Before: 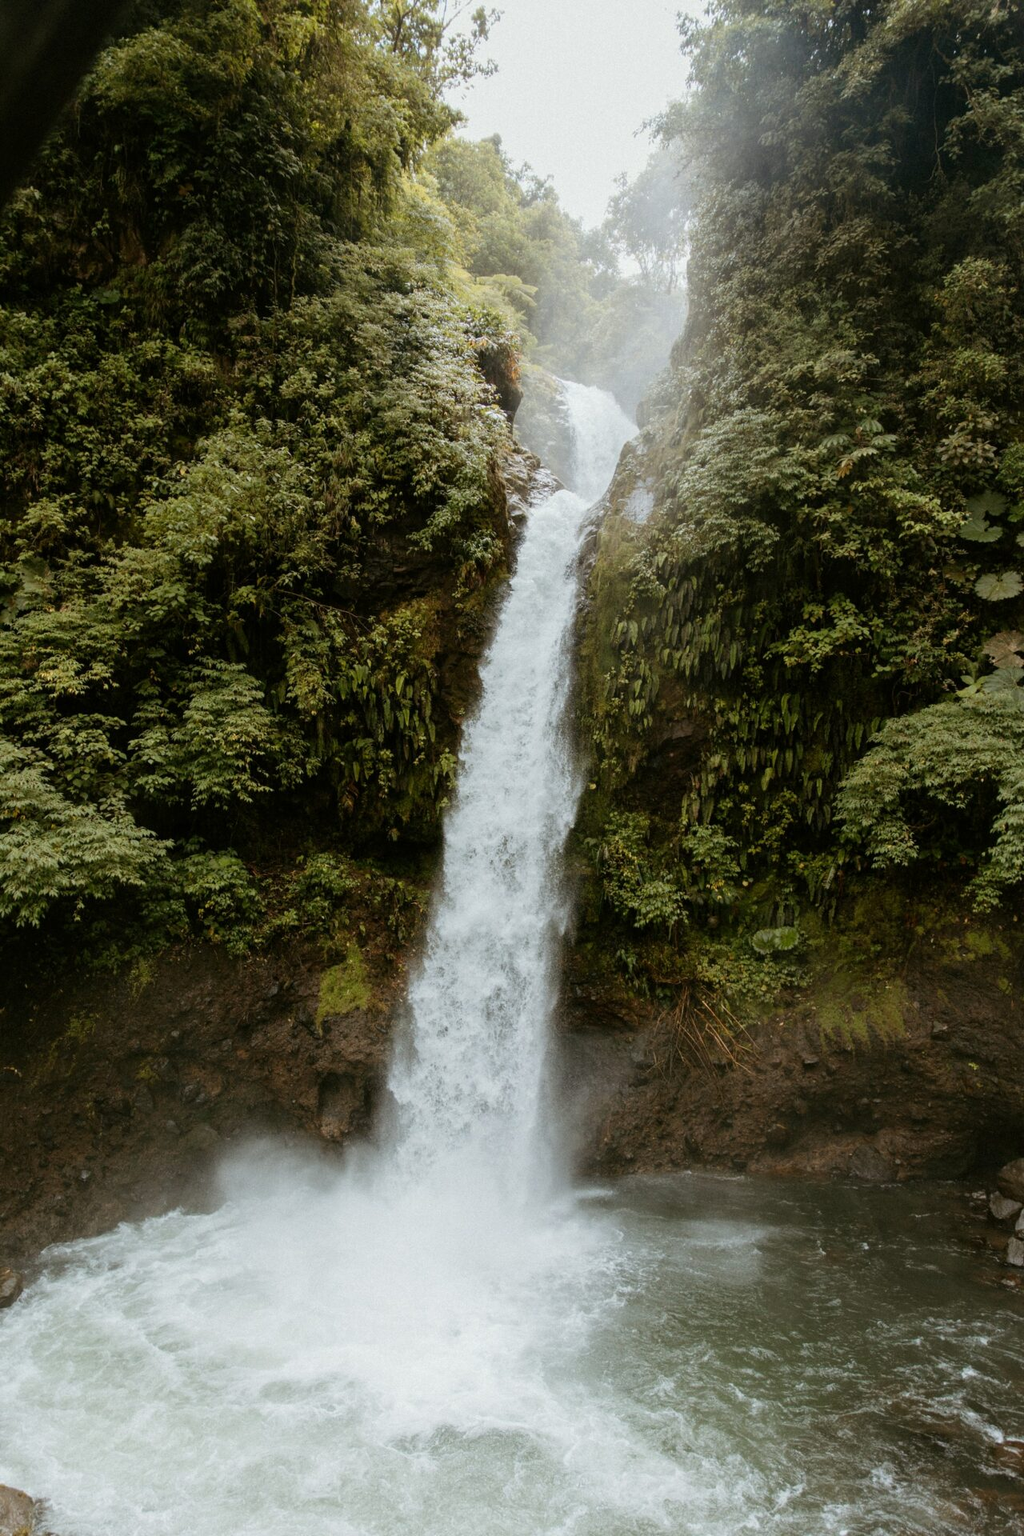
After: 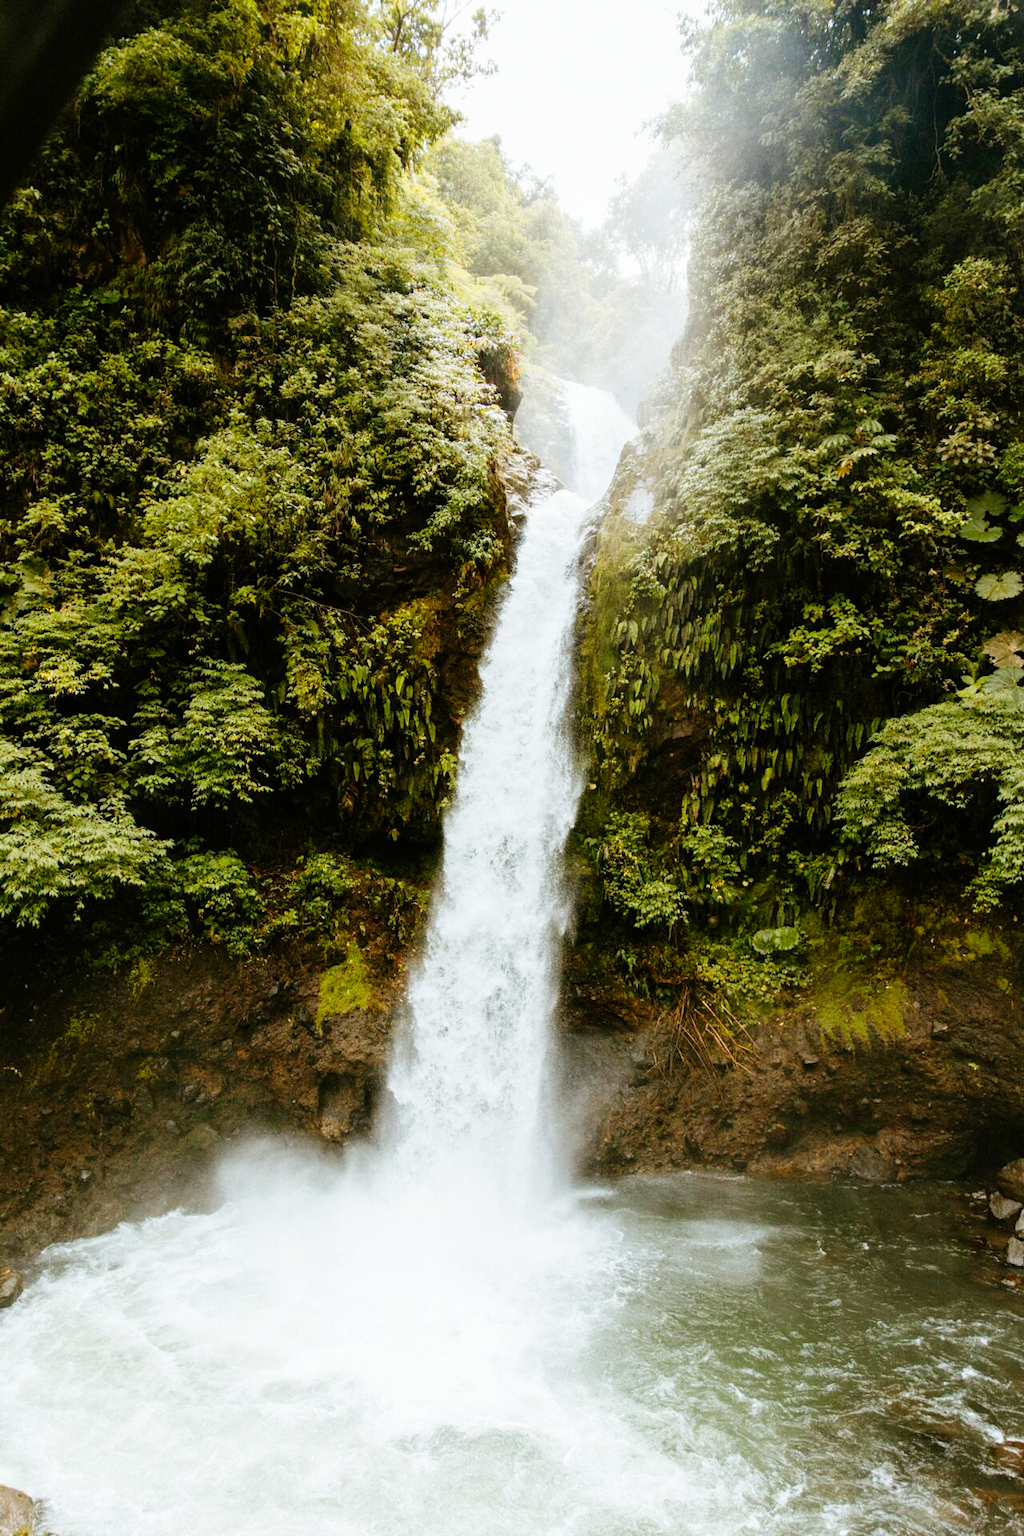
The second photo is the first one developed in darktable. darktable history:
levels: levels [0, 0.499, 1]
base curve: curves: ch0 [(0, 0) (0.008, 0.007) (0.022, 0.029) (0.048, 0.089) (0.092, 0.197) (0.191, 0.399) (0.275, 0.534) (0.357, 0.65) (0.477, 0.78) (0.542, 0.833) (0.799, 0.973) (1, 1)], preserve colors none
color balance rgb: perceptual saturation grading › global saturation 0.943%, perceptual saturation grading › mid-tones 11.081%, global vibrance 23.557%
